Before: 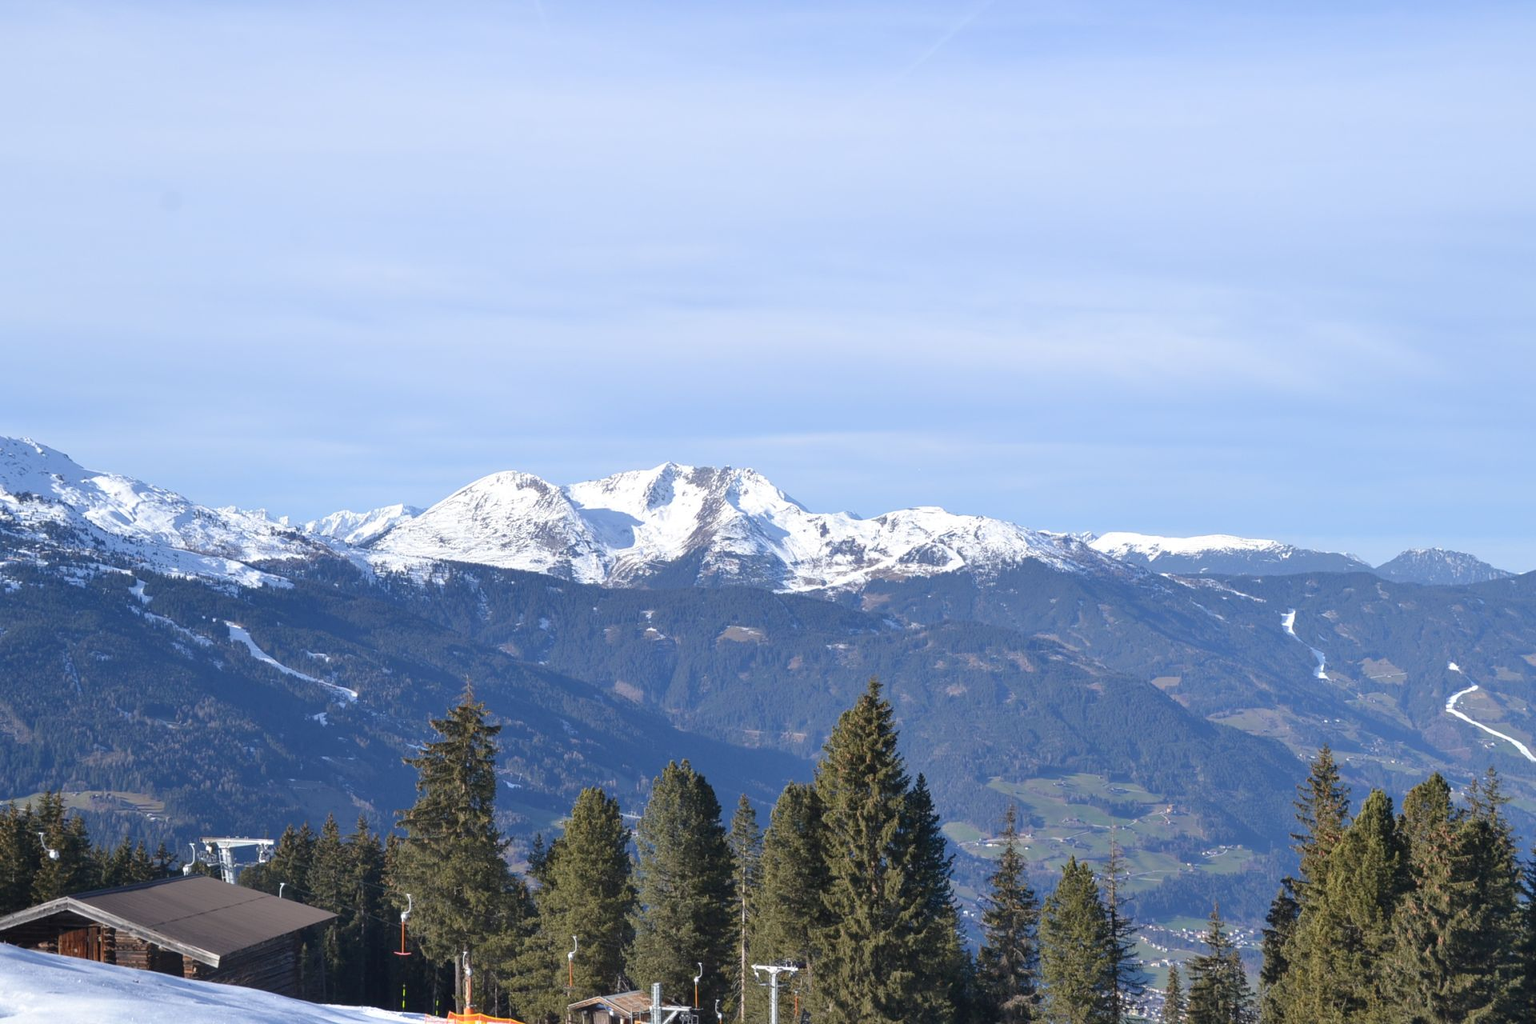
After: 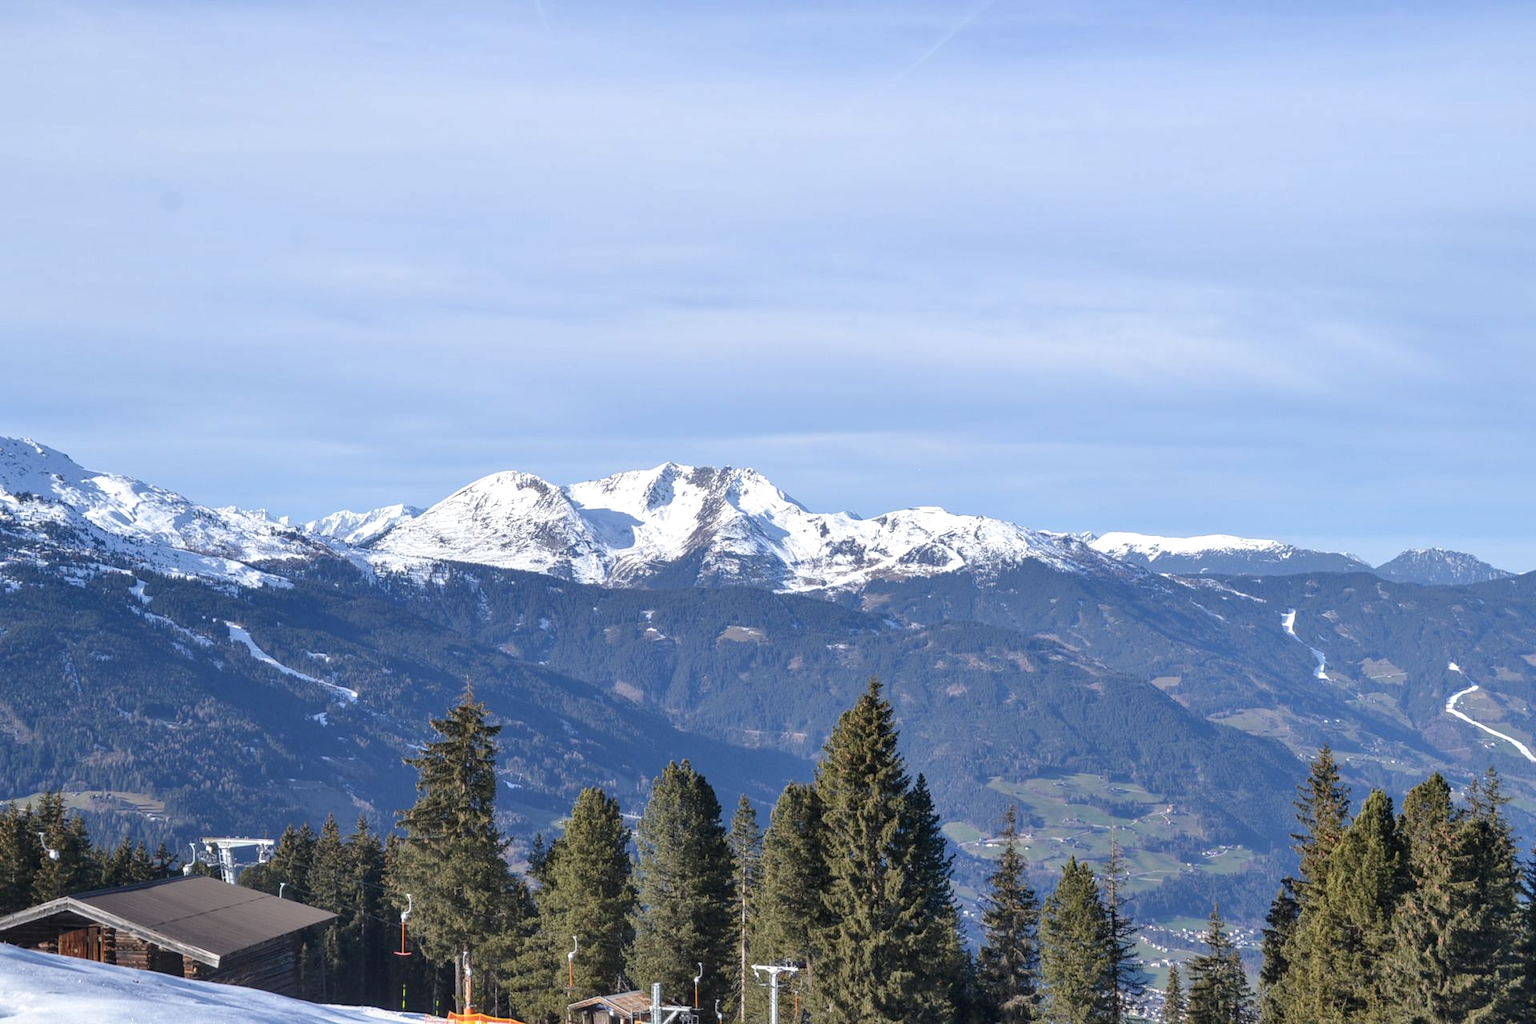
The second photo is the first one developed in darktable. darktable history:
local contrast: on, module defaults
shadows and highlights: shadows 37.27, highlights -28.18, soften with gaussian
